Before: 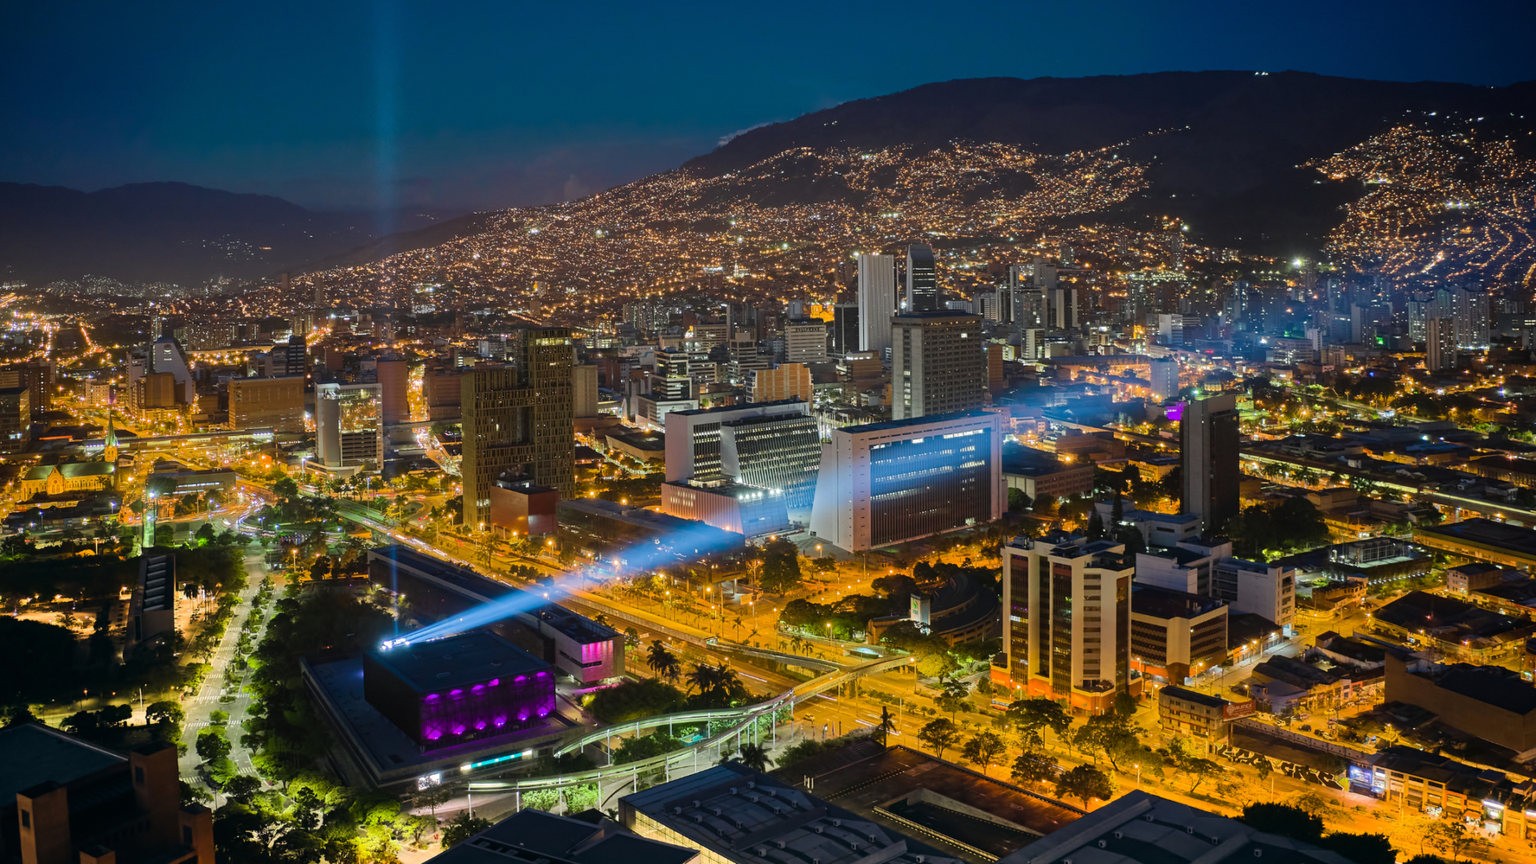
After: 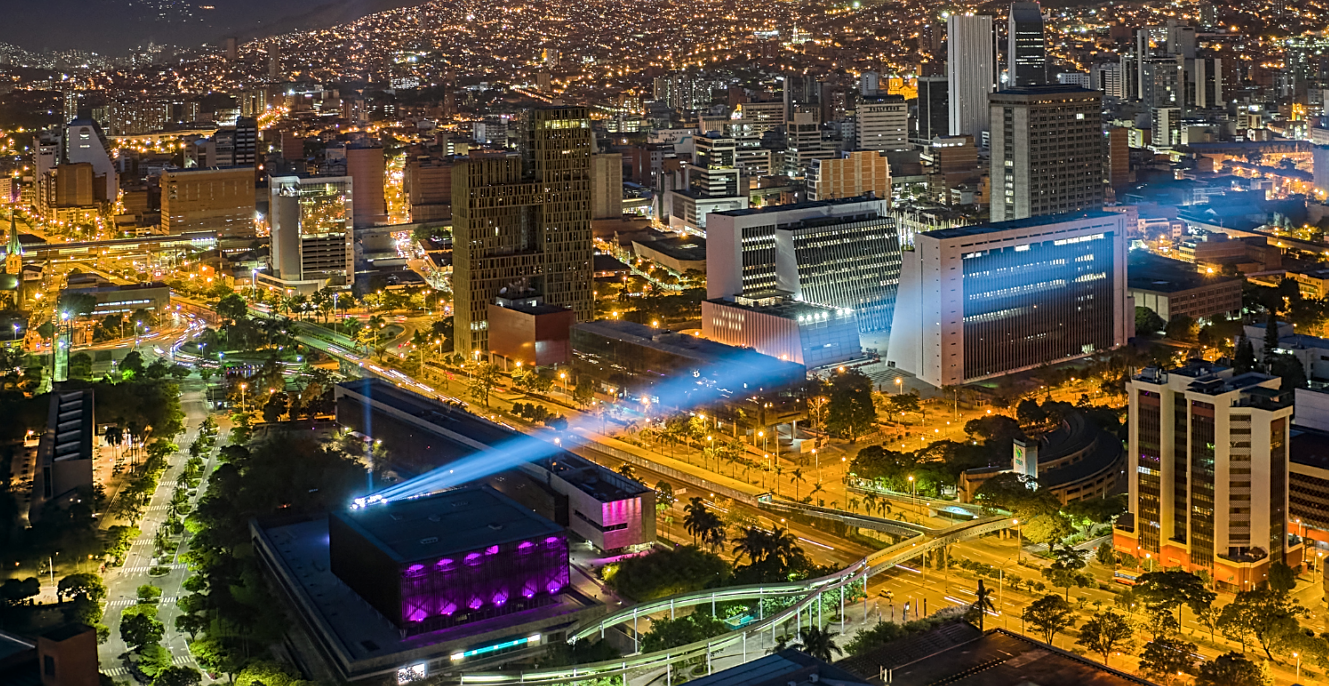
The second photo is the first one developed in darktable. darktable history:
crop: left 6.542%, top 28.086%, right 24.224%, bottom 8.394%
sharpen: radius 1.974
local contrast: on, module defaults
